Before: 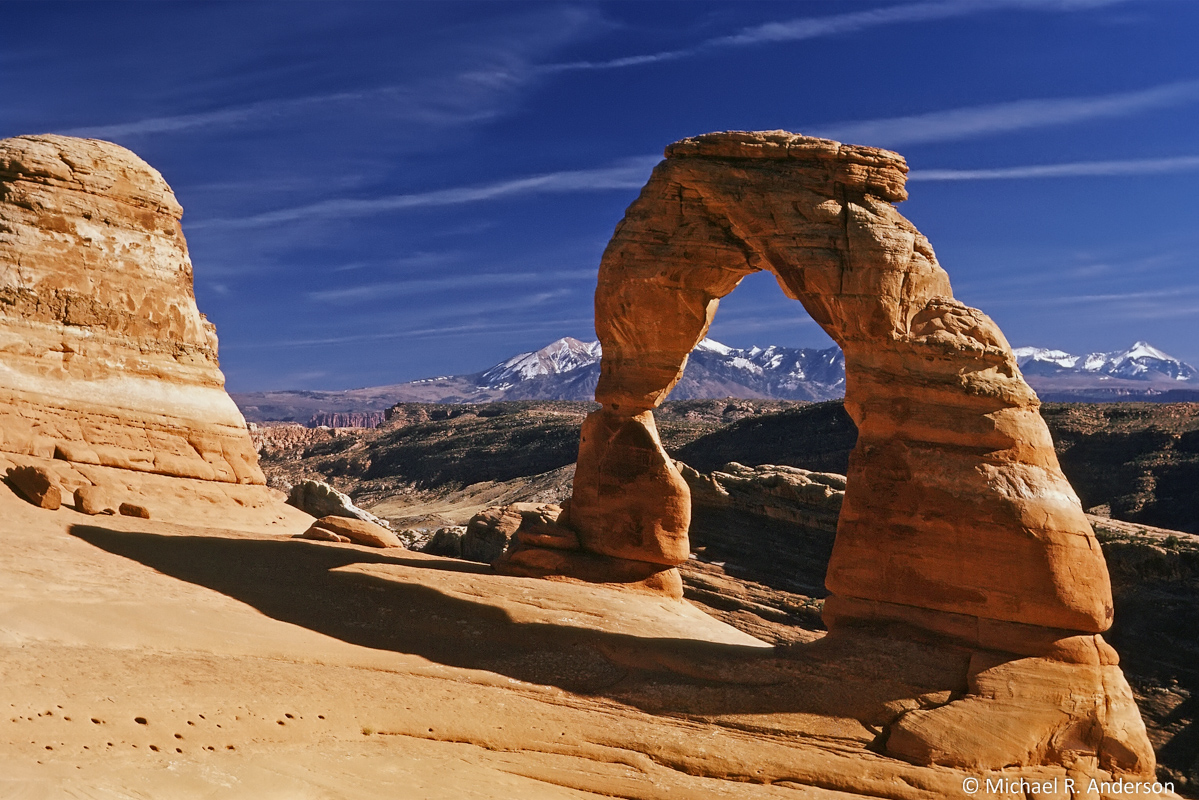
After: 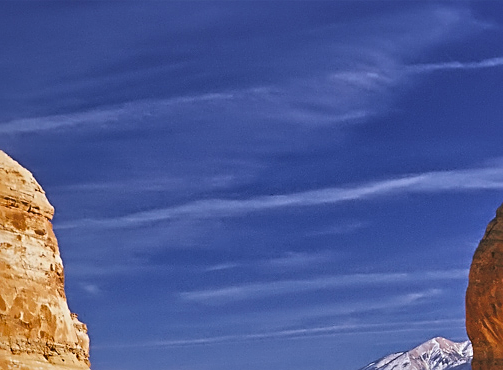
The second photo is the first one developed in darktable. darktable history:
color balance rgb: perceptual saturation grading › global saturation 20%, global vibrance 20%
color balance: lift [1.01, 1, 1, 1], gamma [1.097, 1, 1, 1], gain [0.85, 1, 1, 1]
white balance: red 1, blue 1
tone equalizer: -8 EV -0.55 EV
local contrast: mode bilateral grid, contrast 20, coarseness 50, detail 150%, midtone range 0.2
crop and rotate: left 10.817%, top 0.062%, right 47.194%, bottom 53.626%
shadows and highlights: soften with gaussian
sharpen: on, module defaults
